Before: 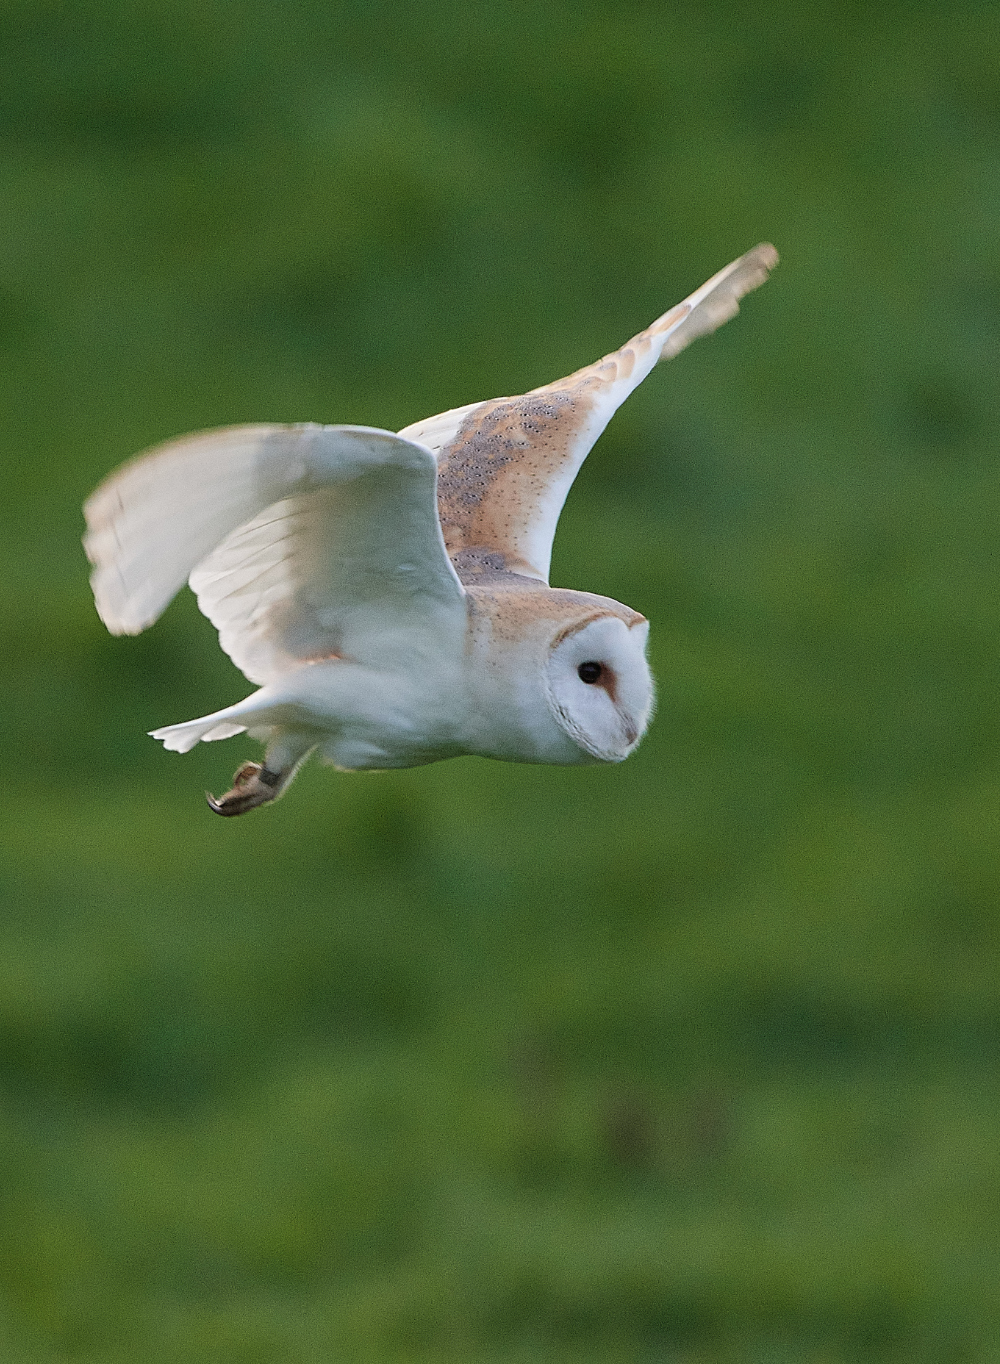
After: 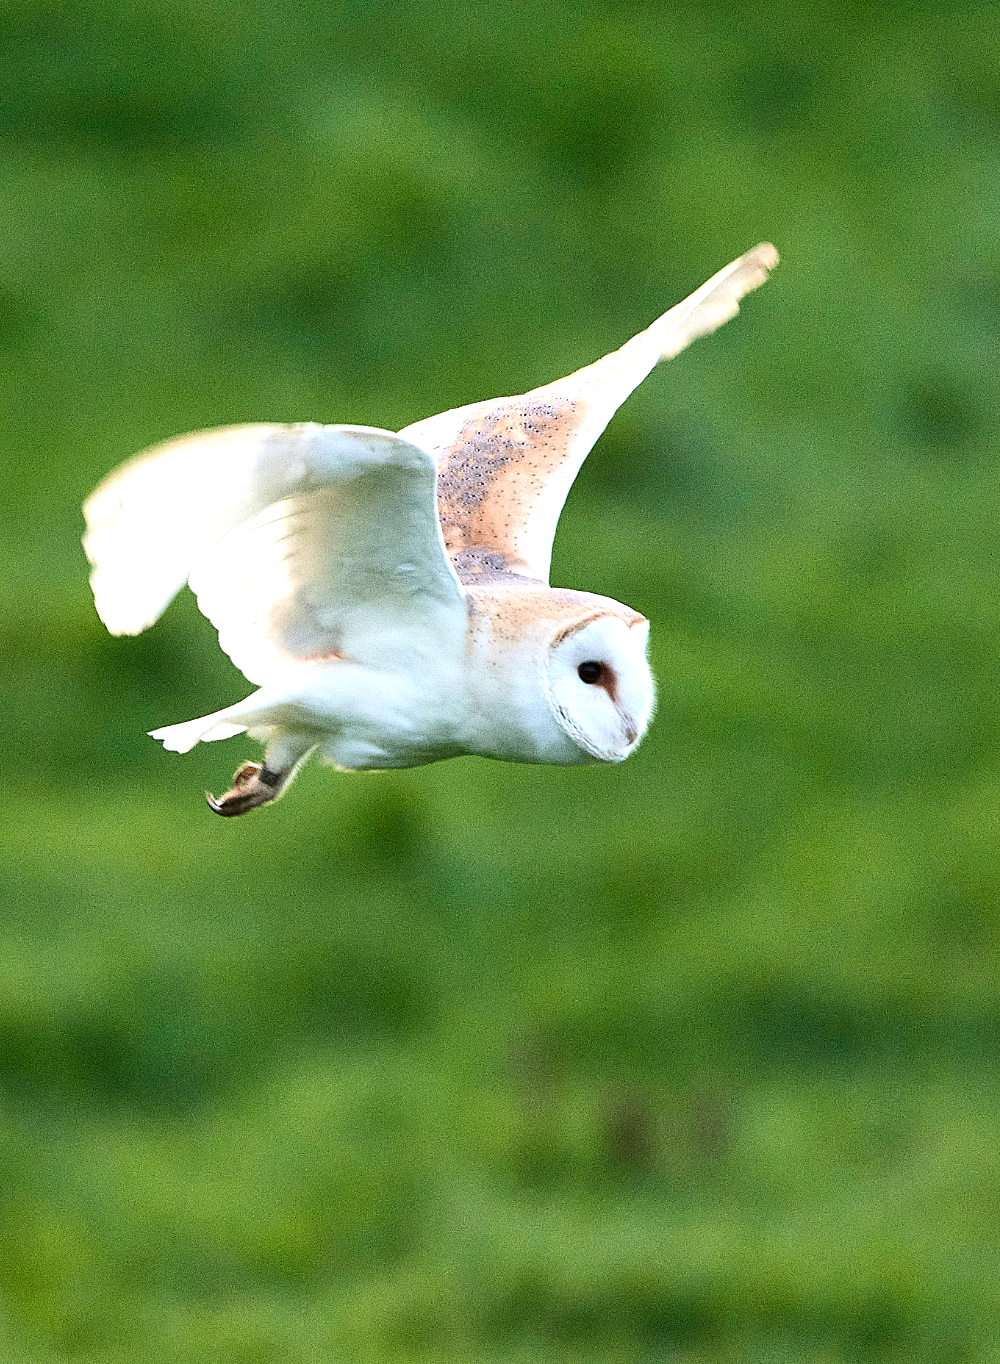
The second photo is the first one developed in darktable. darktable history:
contrast brightness saturation: contrast 0.2, brightness -0.11, saturation 0.1
exposure: exposure 1.223 EV, compensate highlight preservation false
